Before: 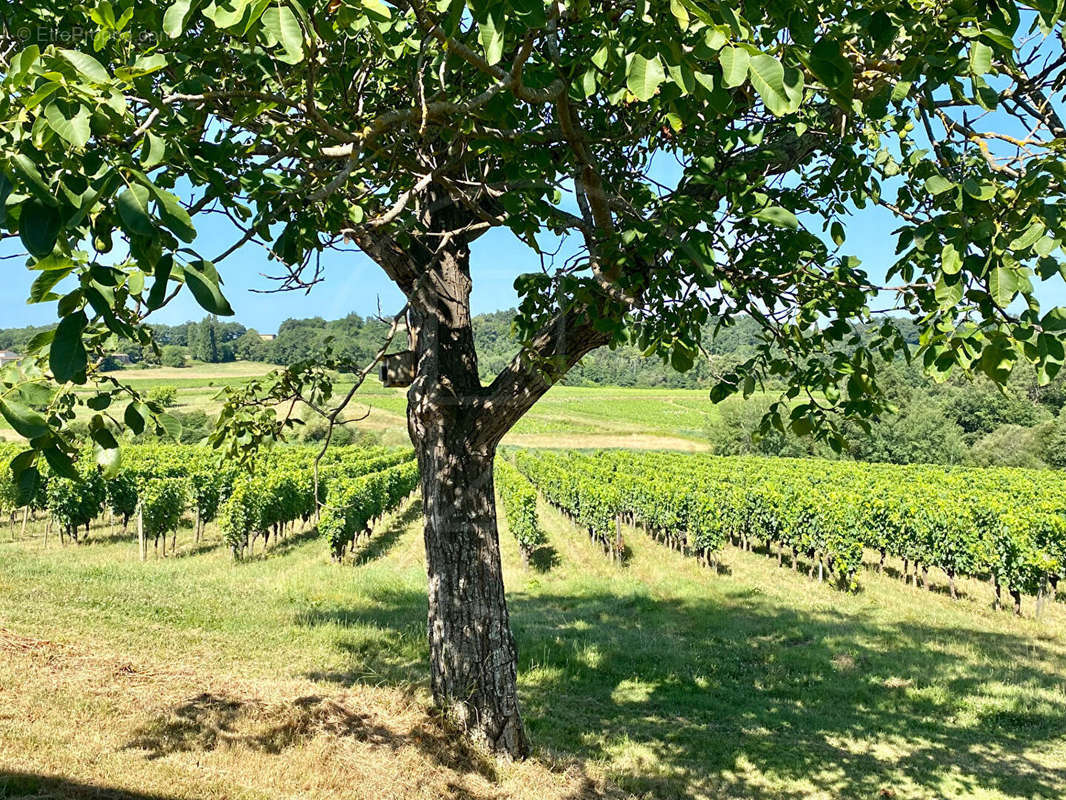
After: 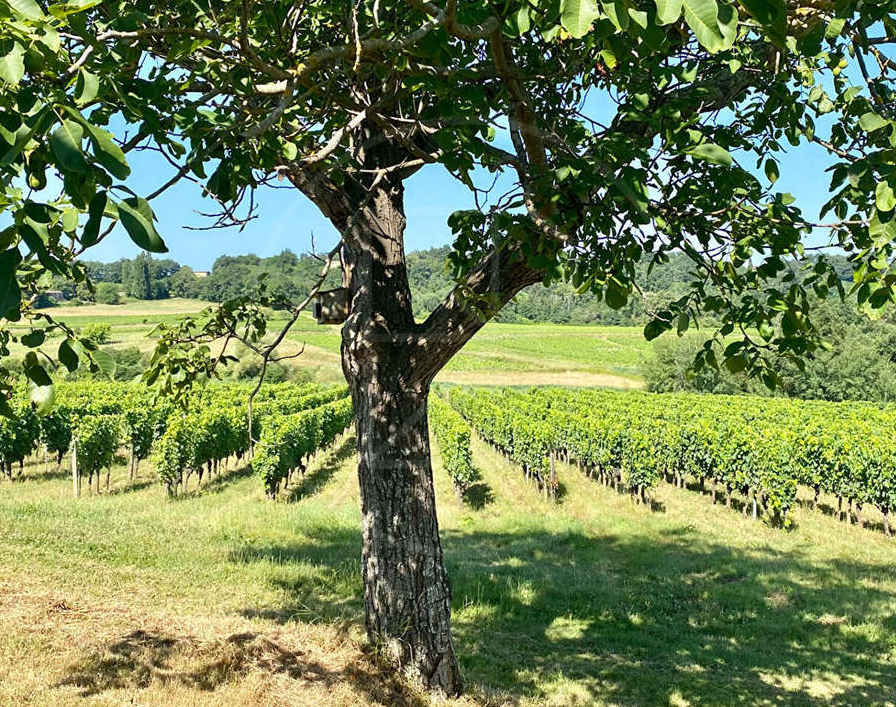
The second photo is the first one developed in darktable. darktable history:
crop: left 6.265%, top 7.998%, right 9.531%, bottom 3.525%
